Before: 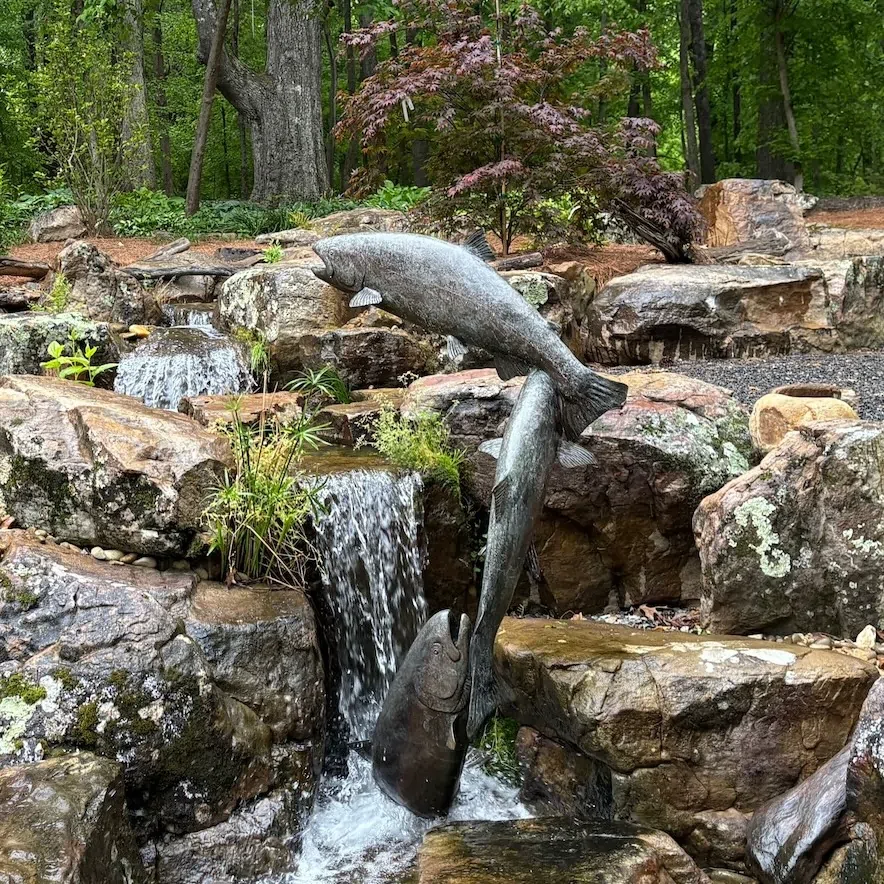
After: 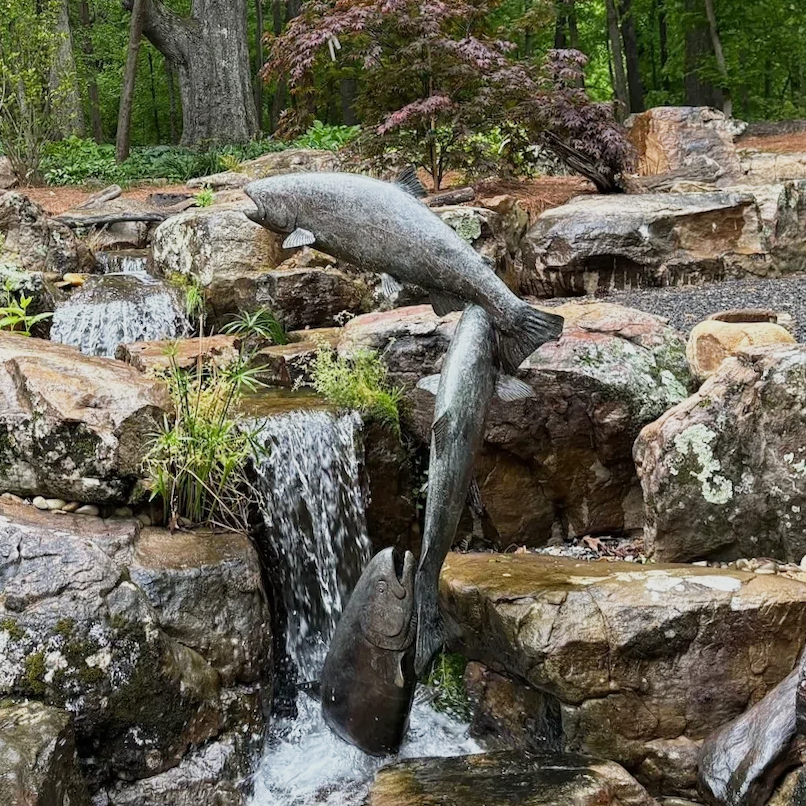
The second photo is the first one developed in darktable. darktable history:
sigmoid: contrast 1.22, skew 0.65
crop and rotate: angle 1.96°, left 5.673%, top 5.673%
